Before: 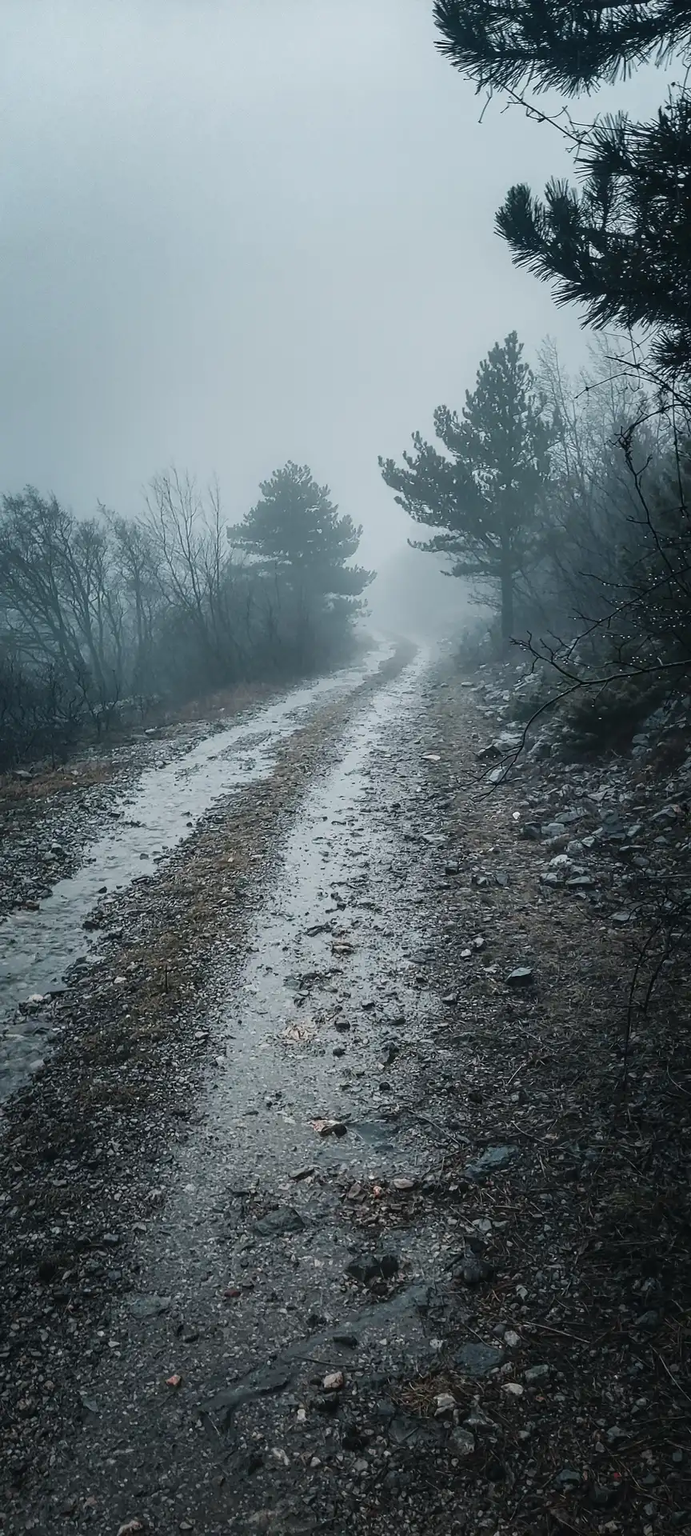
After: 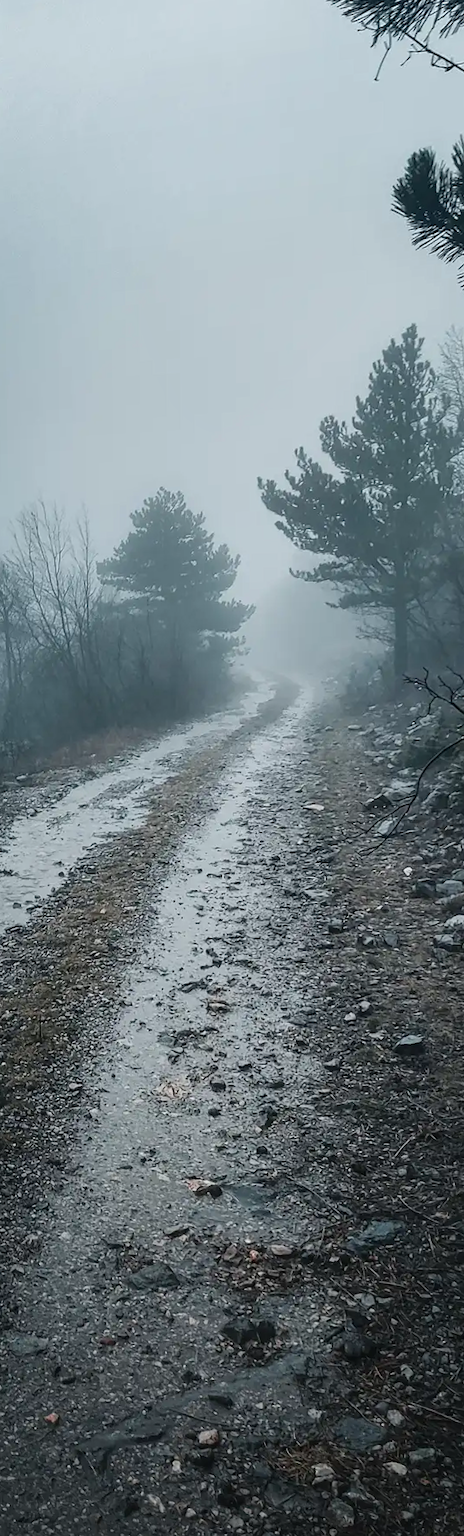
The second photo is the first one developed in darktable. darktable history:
tone equalizer: on, module defaults
crop and rotate: left 15.055%, right 18.278%
rotate and perspective: rotation 0.062°, lens shift (vertical) 0.115, lens shift (horizontal) -0.133, crop left 0.047, crop right 0.94, crop top 0.061, crop bottom 0.94
